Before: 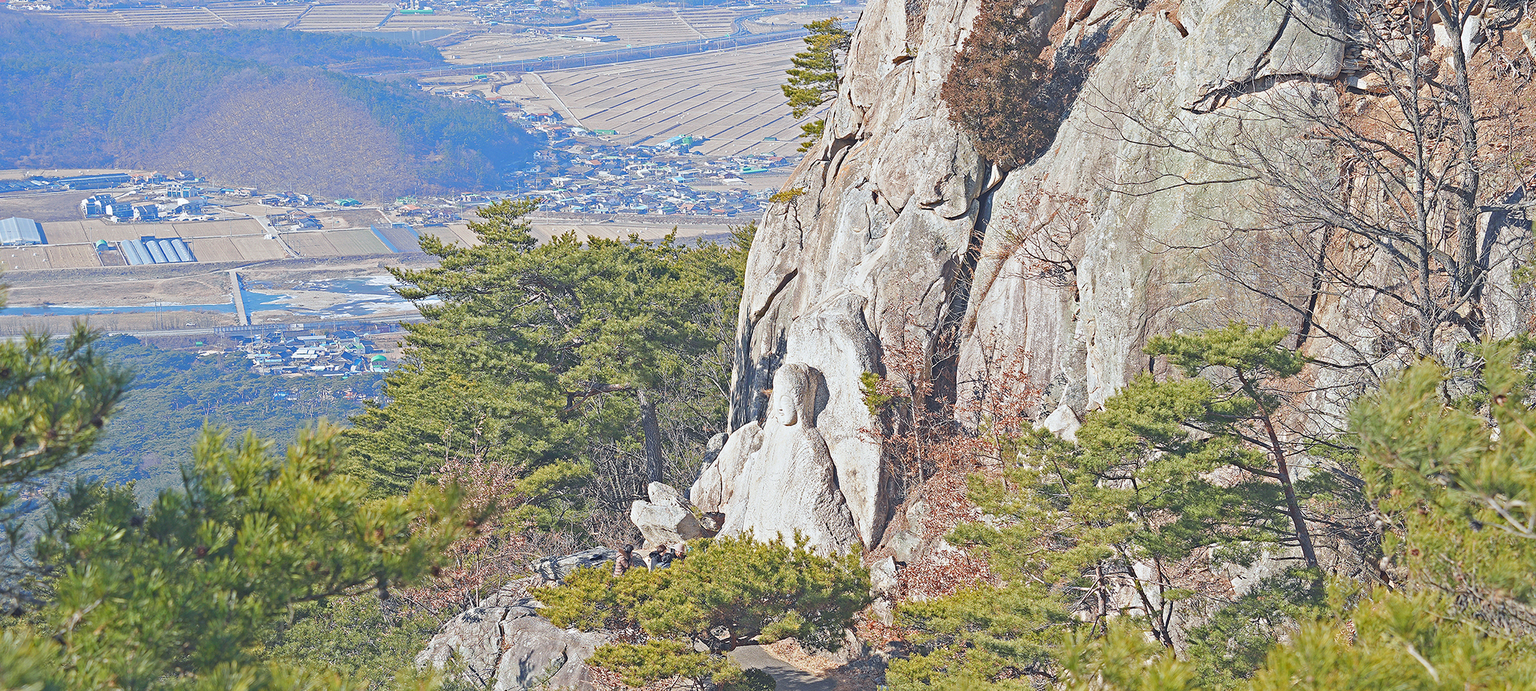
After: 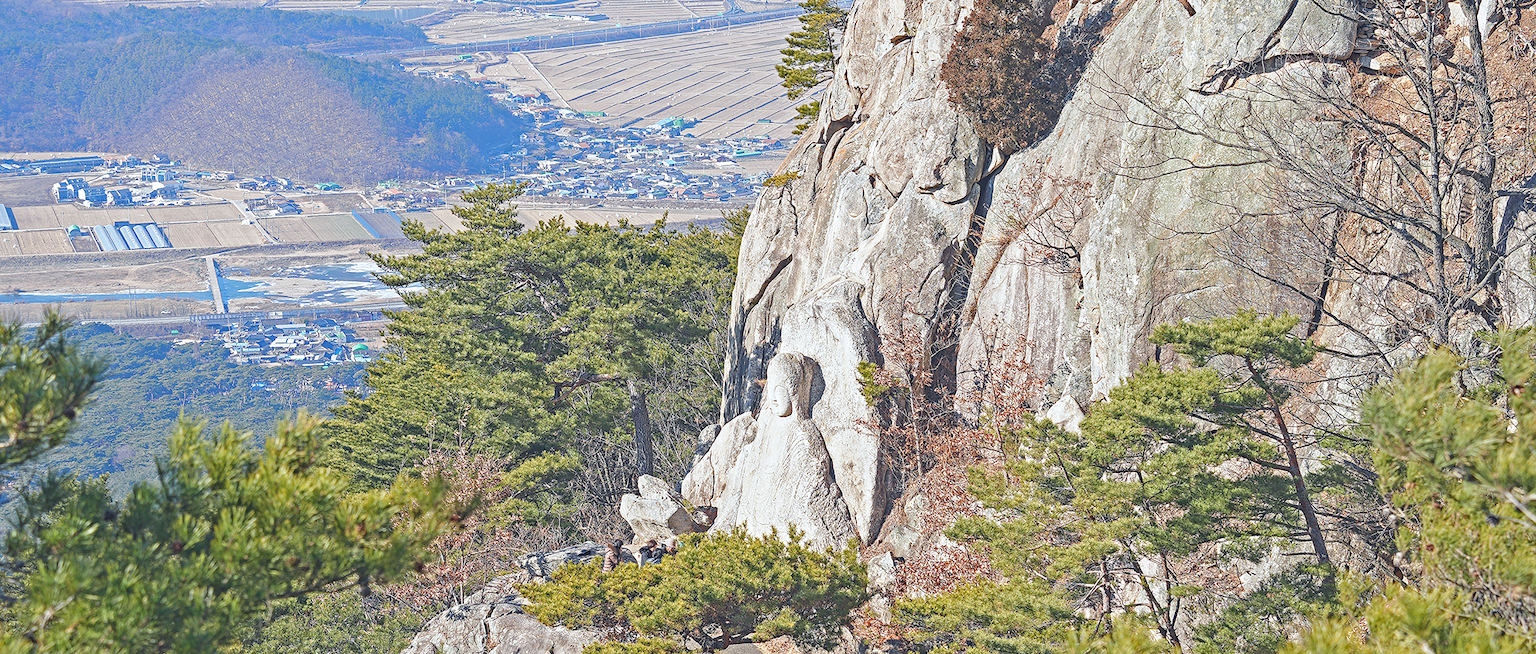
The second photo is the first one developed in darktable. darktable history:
shadows and highlights: shadows -10, white point adjustment 1.5, highlights 10
local contrast: on, module defaults
tone curve: curves: ch0 [(0, 0) (0.003, 0.003) (0.011, 0.011) (0.025, 0.025) (0.044, 0.045) (0.069, 0.07) (0.1, 0.101) (0.136, 0.138) (0.177, 0.18) (0.224, 0.228) (0.277, 0.281) (0.335, 0.34) (0.399, 0.405) (0.468, 0.475) (0.543, 0.551) (0.623, 0.633) (0.709, 0.72) (0.801, 0.813) (0.898, 0.907) (1, 1)], preserve colors none
crop: left 1.964%, top 3.251%, right 1.122%, bottom 4.933%
